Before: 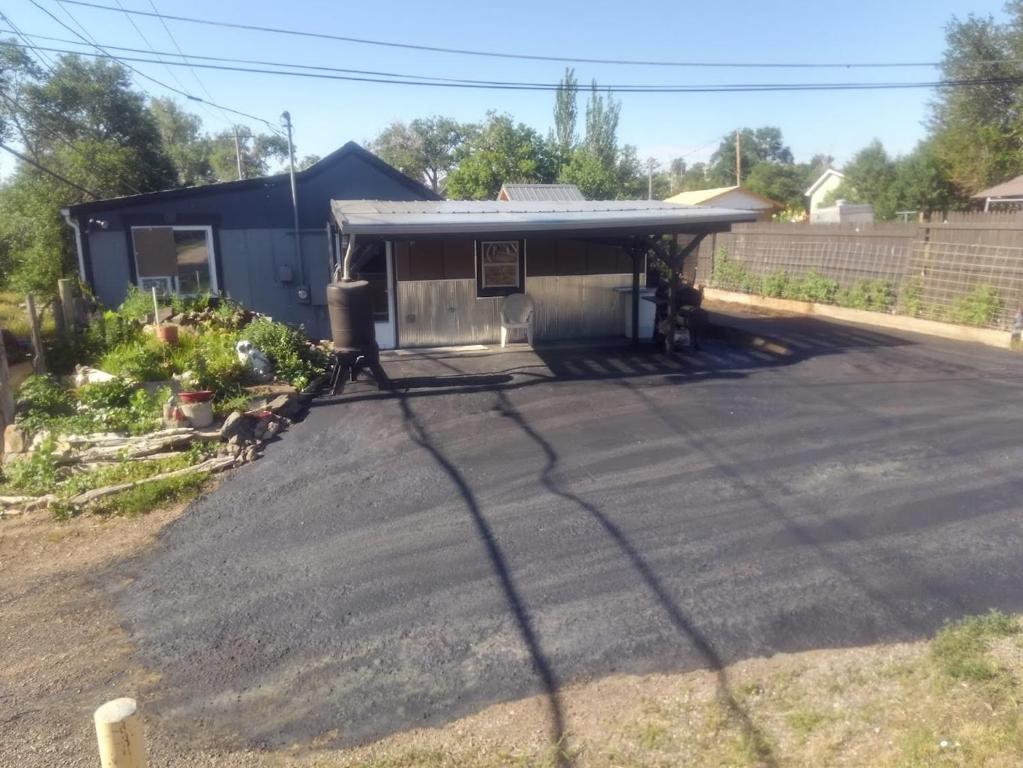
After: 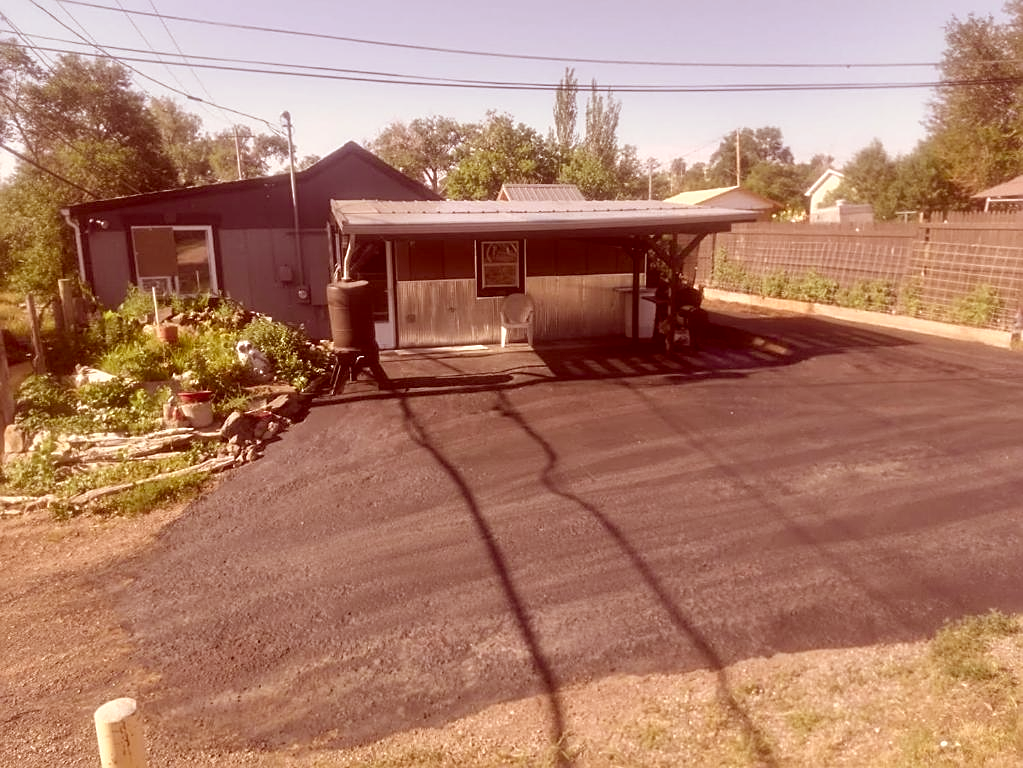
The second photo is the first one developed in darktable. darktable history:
color correction: highlights a* 9.47, highlights b* 8.98, shadows a* 39.24, shadows b* 39.31, saturation 0.821
sharpen: on, module defaults
